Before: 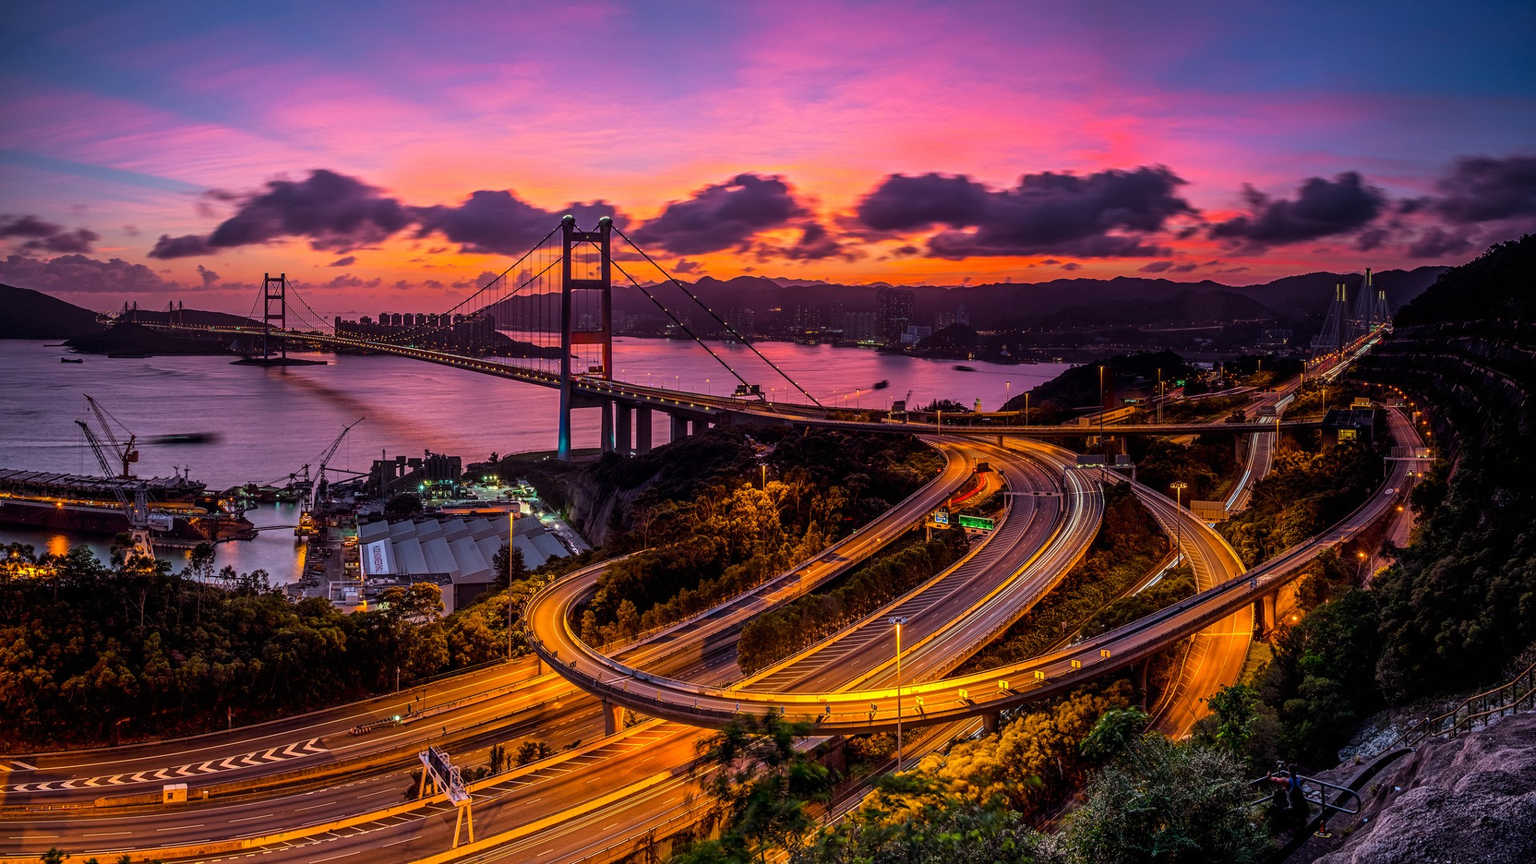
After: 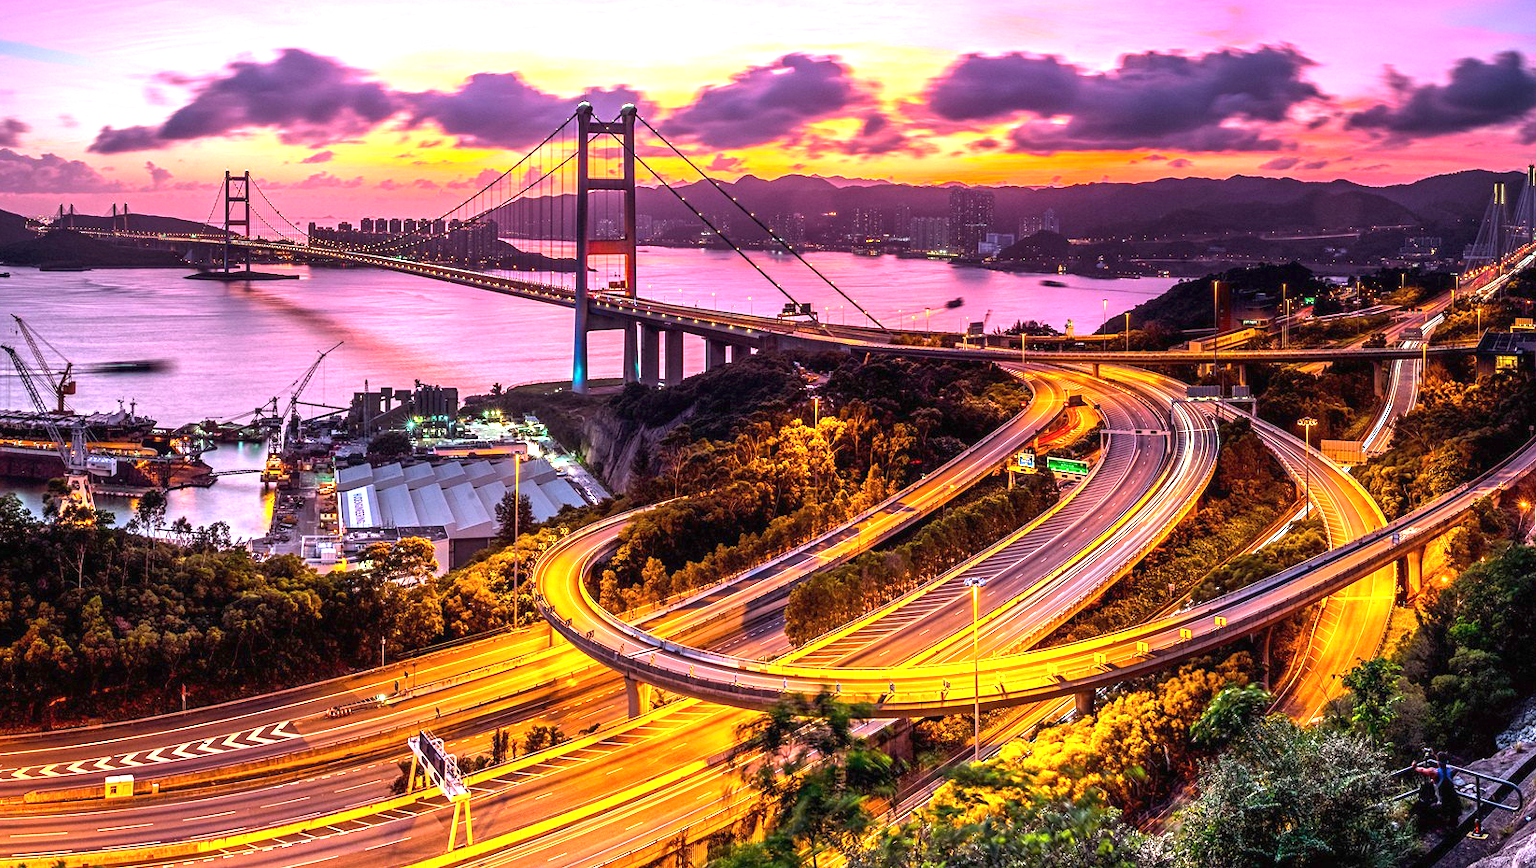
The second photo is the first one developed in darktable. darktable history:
exposure: black level correction 0, exposure 1.929 EV, compensate highlight preservation false
crop and rotate: left 4.868%, top 15.06%, right 10.652%
